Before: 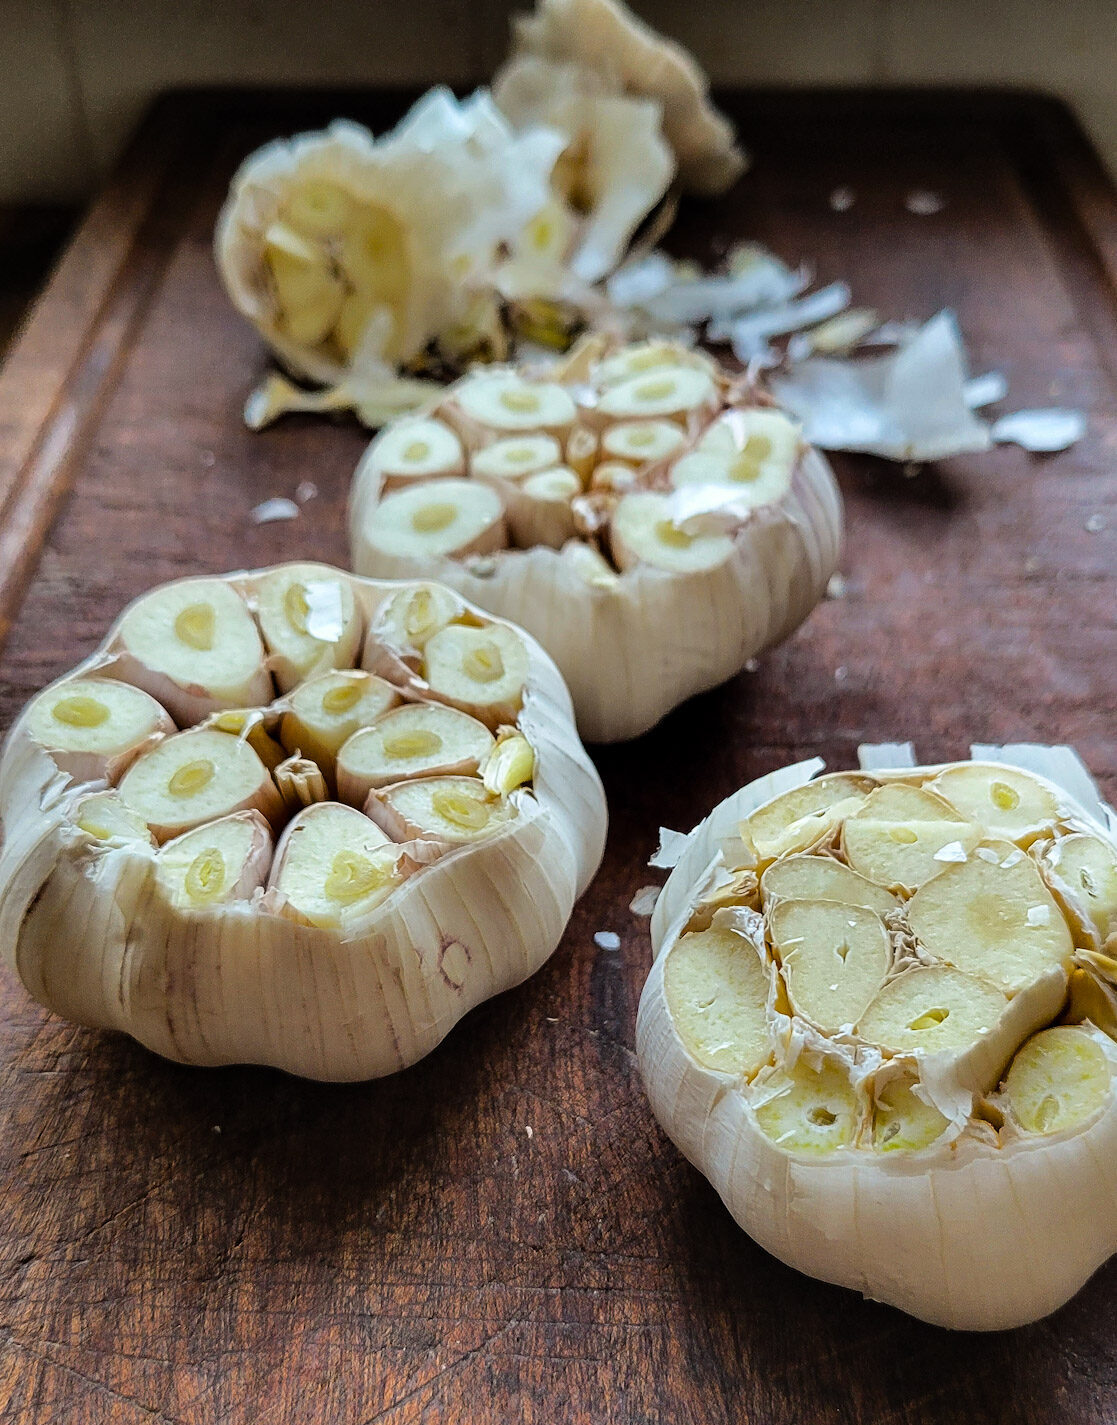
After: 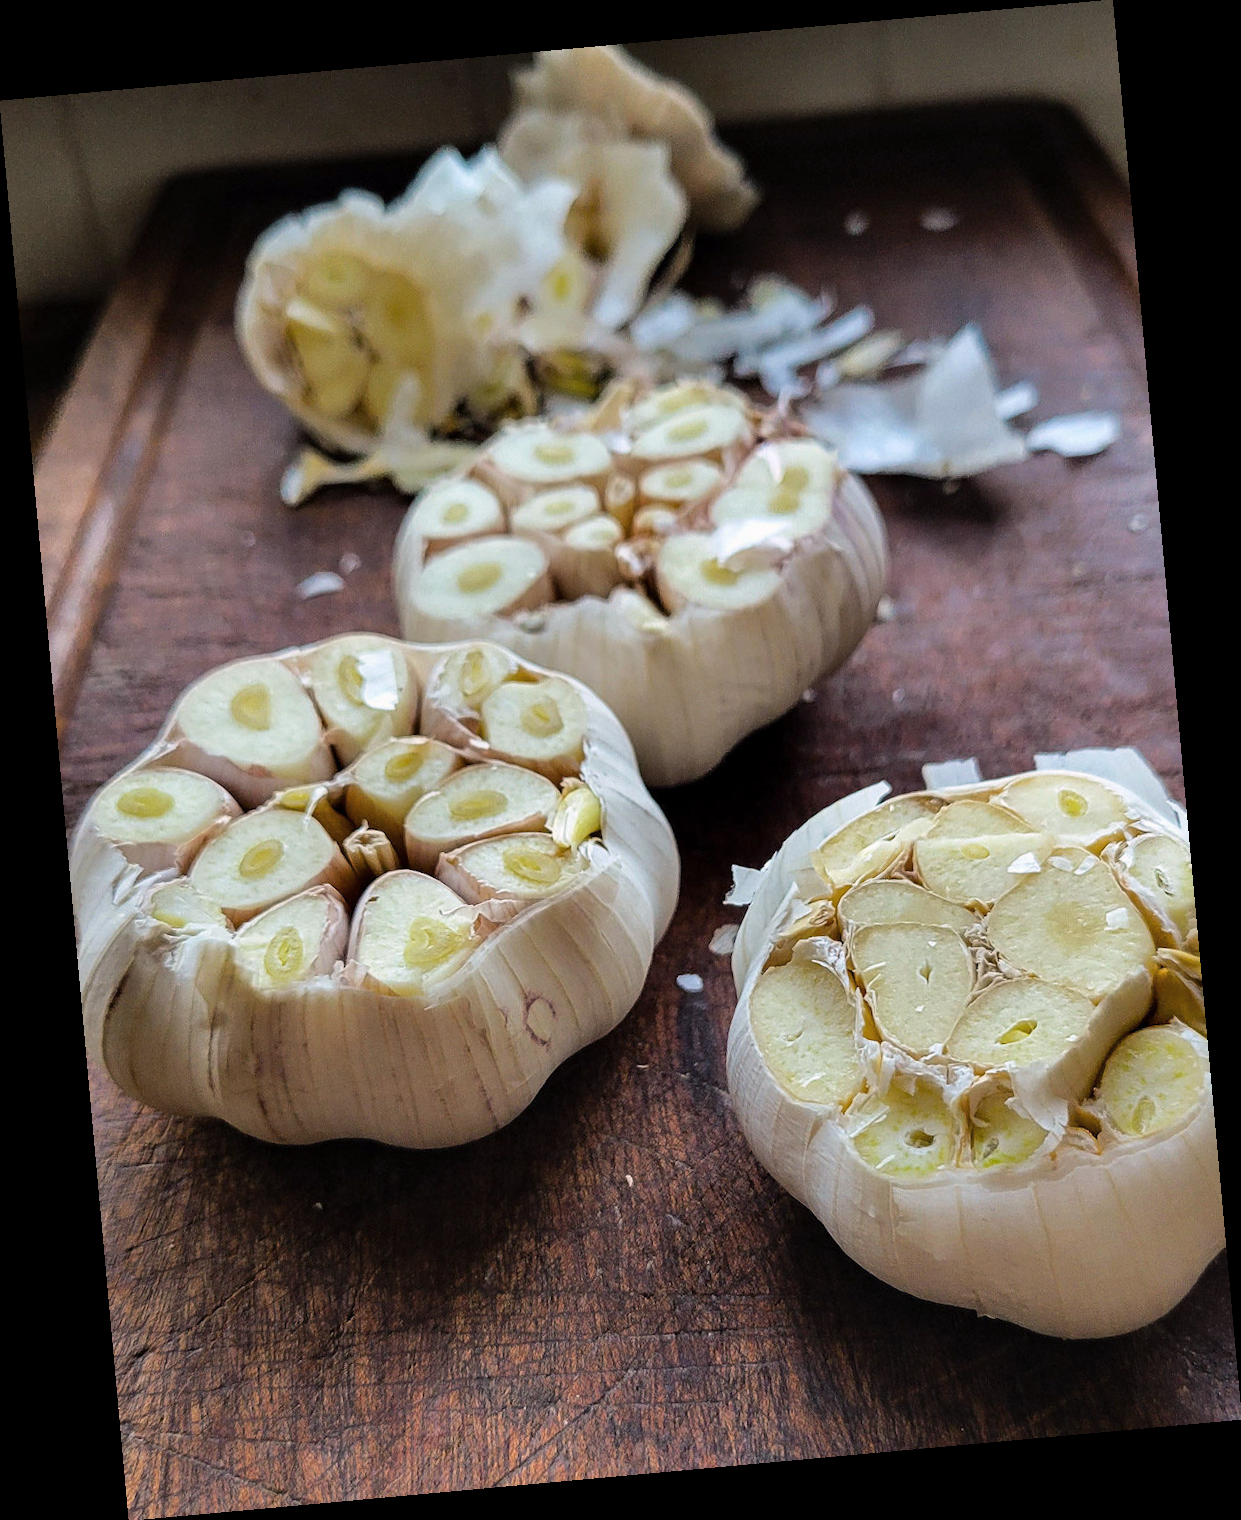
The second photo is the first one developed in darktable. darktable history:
rotate and perspective: rotation -5.2°, automatic cropping off
color balance rgb: shadows lift › chroma 1.41%, shadows lift › hue 260°, power › chroma 0.5%, power › hue 260°, highlights gain › chroma 1%, highlights gain › hue 27°, saturation formula JzAzBz (2021)
